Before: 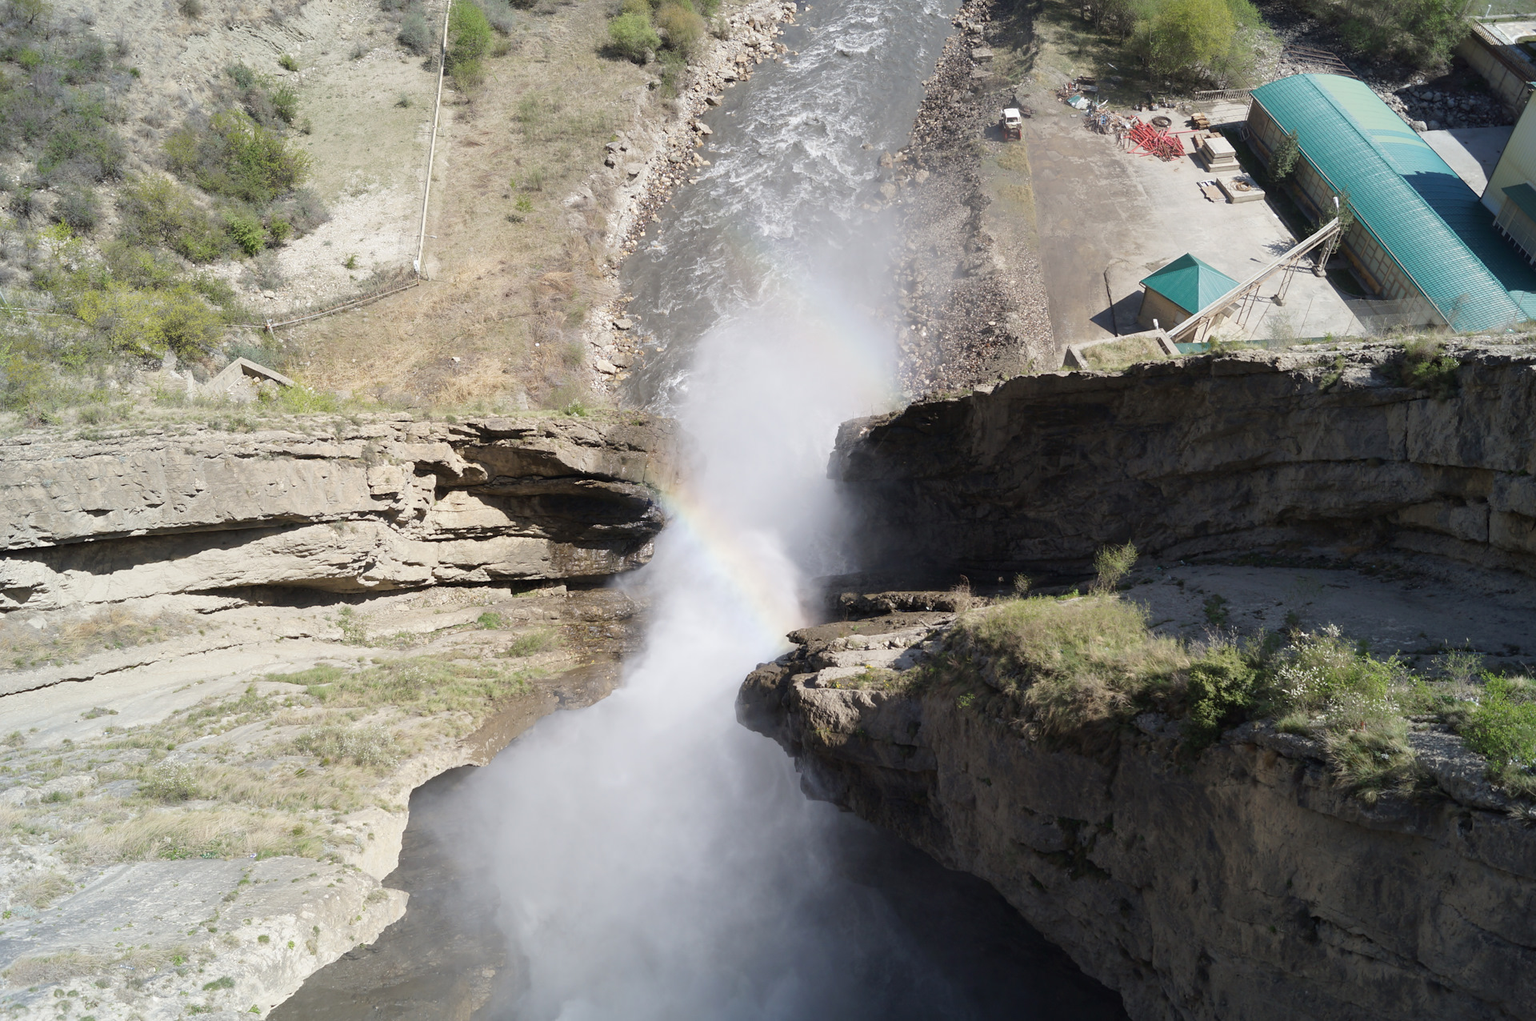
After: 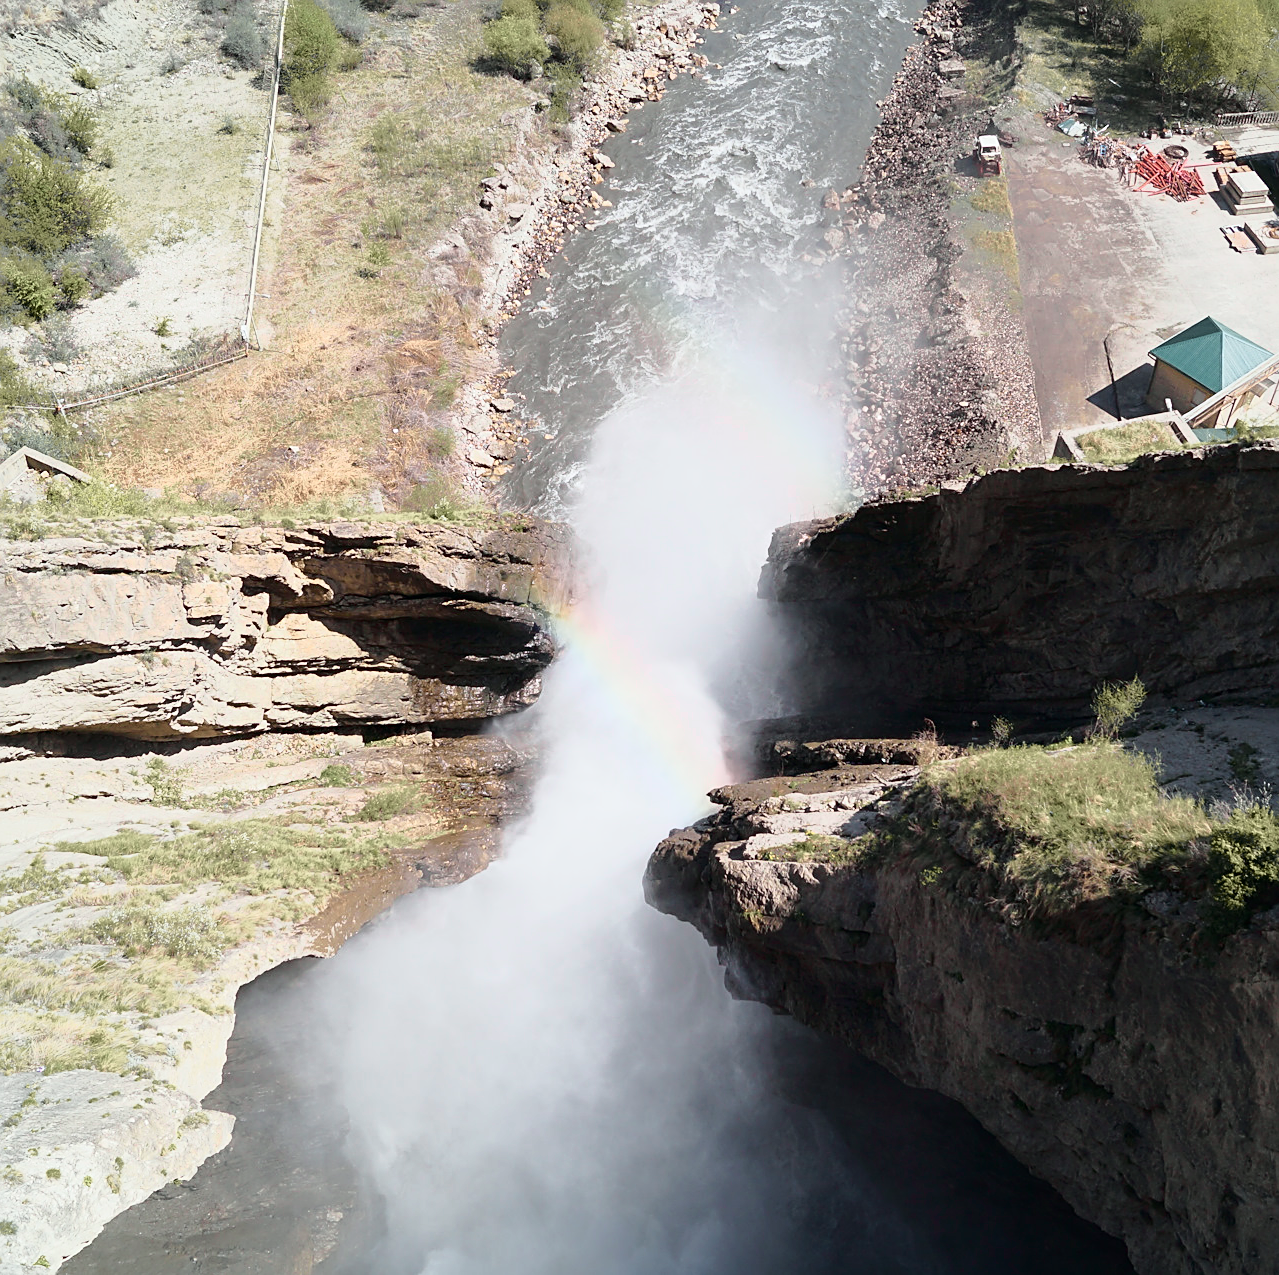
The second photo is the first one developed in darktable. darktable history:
crop and rotate: left 14.396%, right 18.946%
tone curve: curves: ch0 [(0, 0) (0.105, 0.068) (0.195, 0.162) (0.283, 0.283) (0.384, 0.404) (0.485, 0.531) (0.638, 0.681) (0.795, 0.879) (1, 0.977)]; ch1 [(0, 0) (0.161, 0.092) (0.35, 0.33) (0.379, 0.401) (0.456, 0.469) (0.504, 0.501) (0.512, 0.523) (0.58, 0.597) (0.635, 0.646) (1, 1)]; ch2 [(0, 0) (0.371, 0.362) (0.437, 0.437) (0.5, 0.5) (0.53, 0.523) (0.56, 0.58) (0.622, 0.606) (1, 1)], color space Lab, independent channels, preserve colors none
sharpen: amount 0.596
